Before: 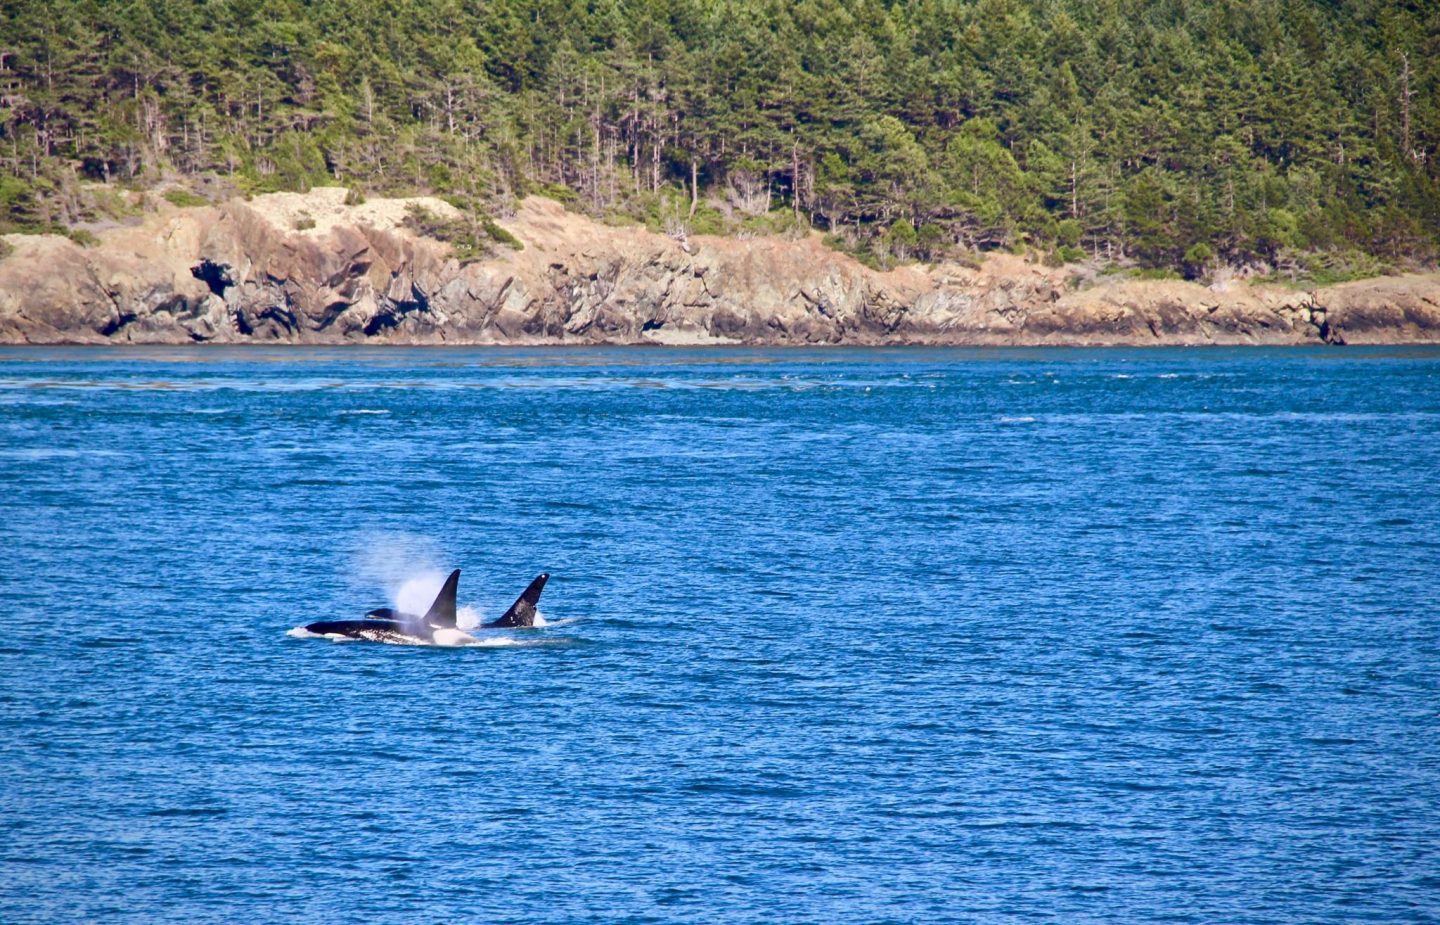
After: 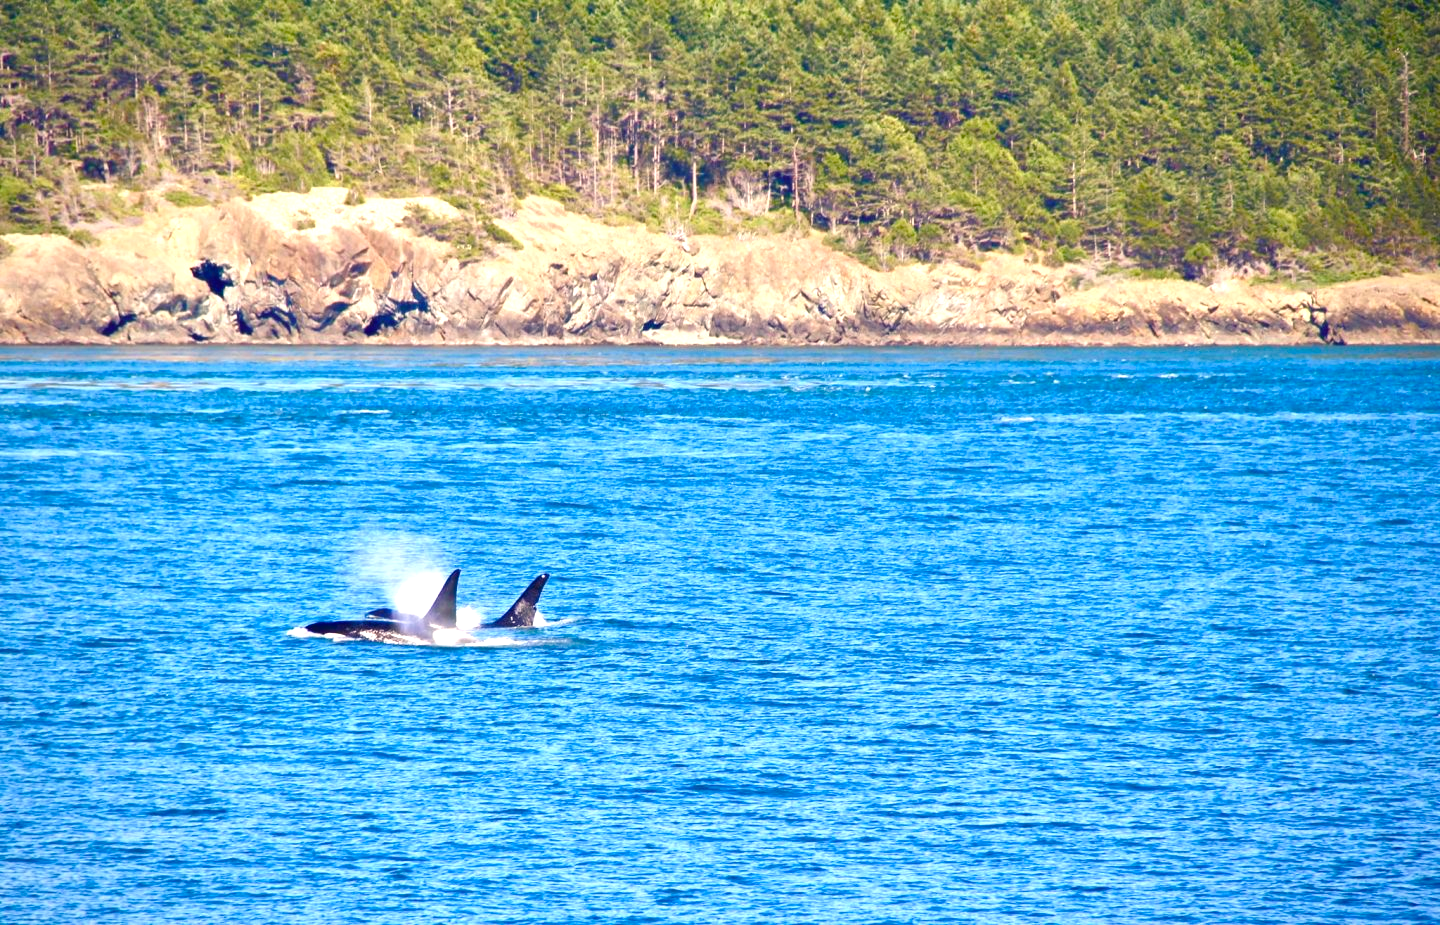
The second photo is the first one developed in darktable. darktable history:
color balance rgb: shadows lift › chroma 2%, shadows lift › hue 219.6°, power › hue 313.2°, highlights gain › chroma 3%, highlights gain › hue 75.6°, global offset › luminance 0.5%, perceptual saturation grading › global saturation 15.33%, perceptual saturation grading › highlights -19.33%, perceptual saturation grading › shadows 20%, global vibrance 20%
exposure: exposure 0.943 EV, compensate highlight preservation false
contrast equalizer: octaves 7, y [[0.6 ×6], [0.55 ×6], [0 ×6], [0 ×6], [0 ×6]], mix -0.3
